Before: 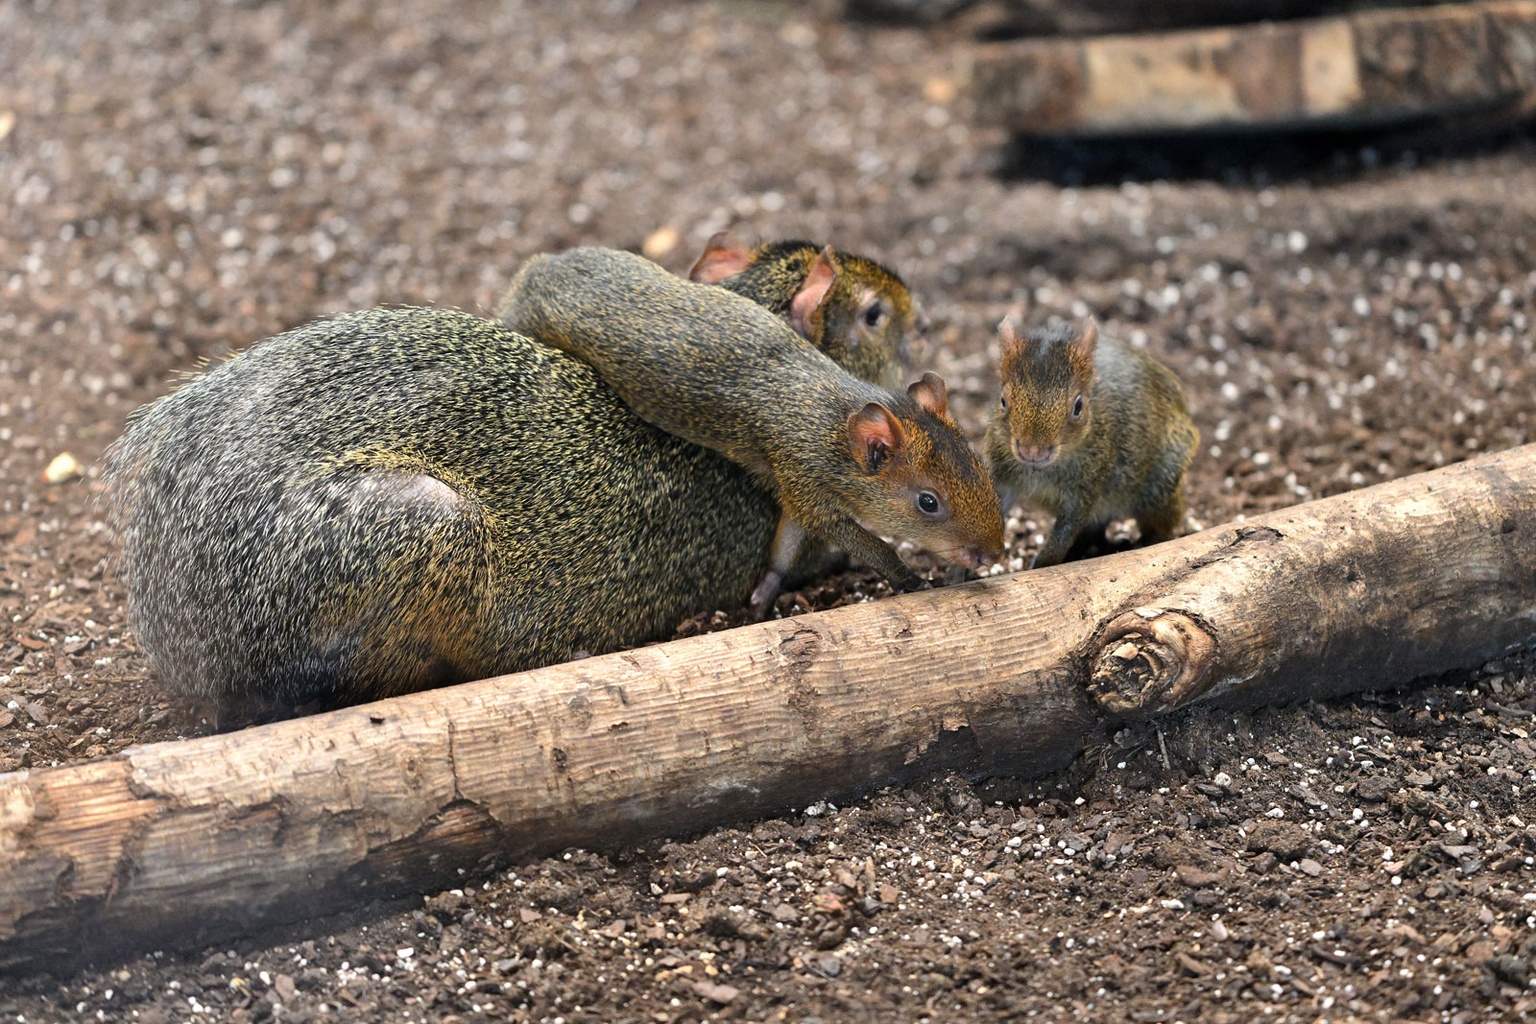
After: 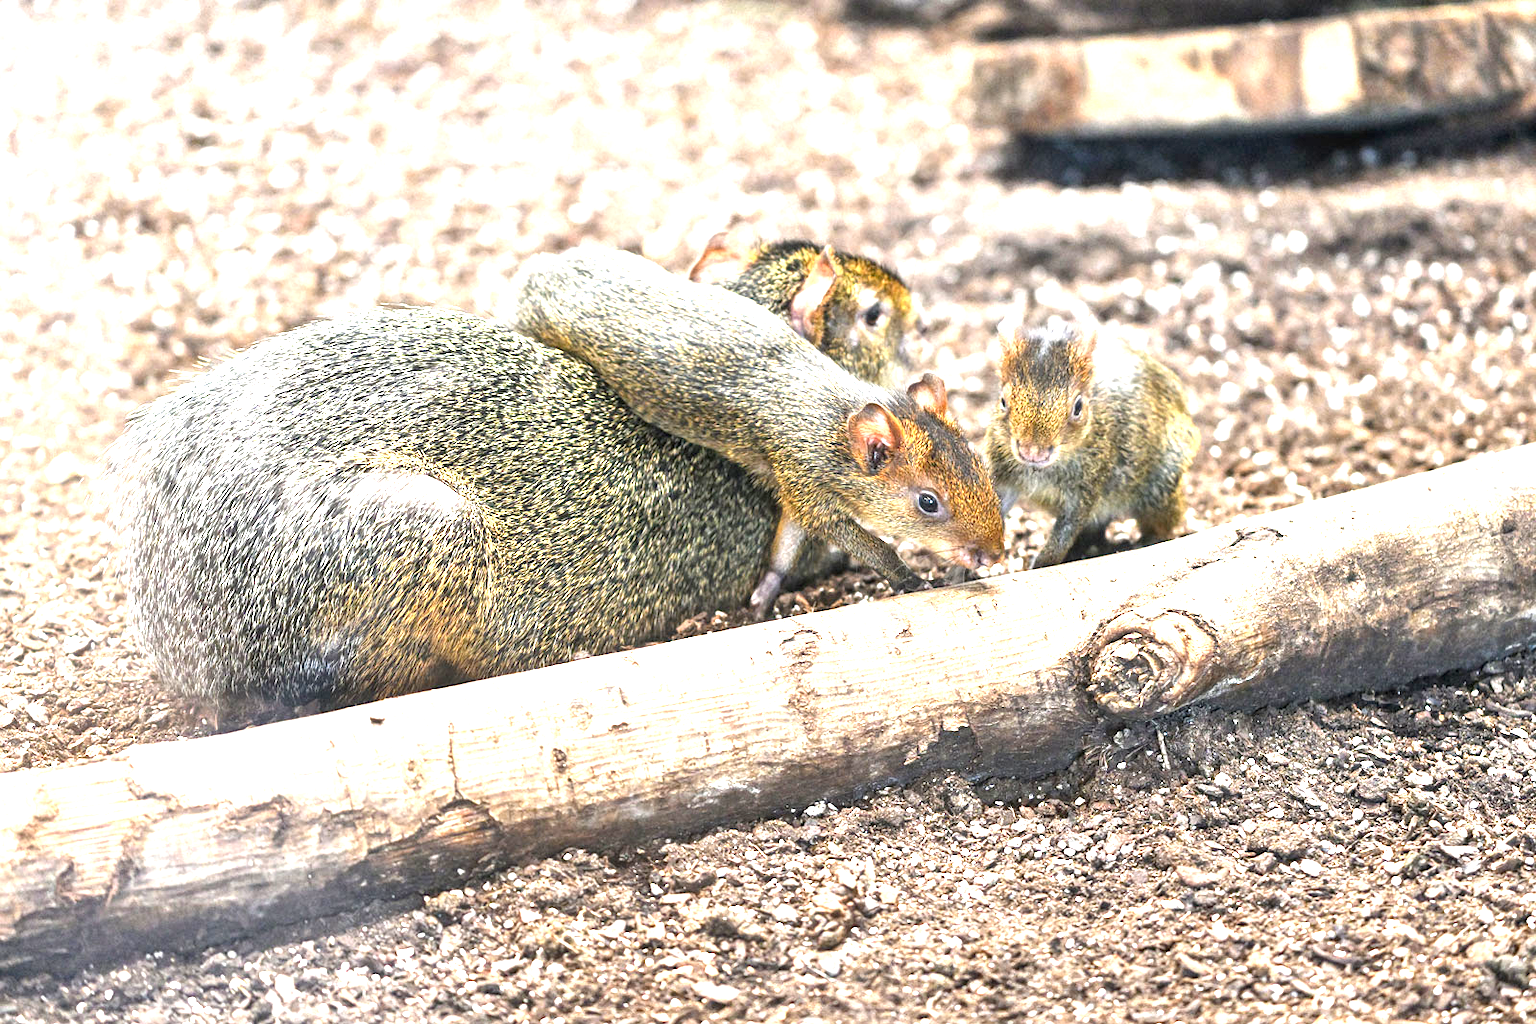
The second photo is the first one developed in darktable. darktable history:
exposure: exposure 2.003 EV, compensate highlight preservation false
local contrast: on, module defaults
